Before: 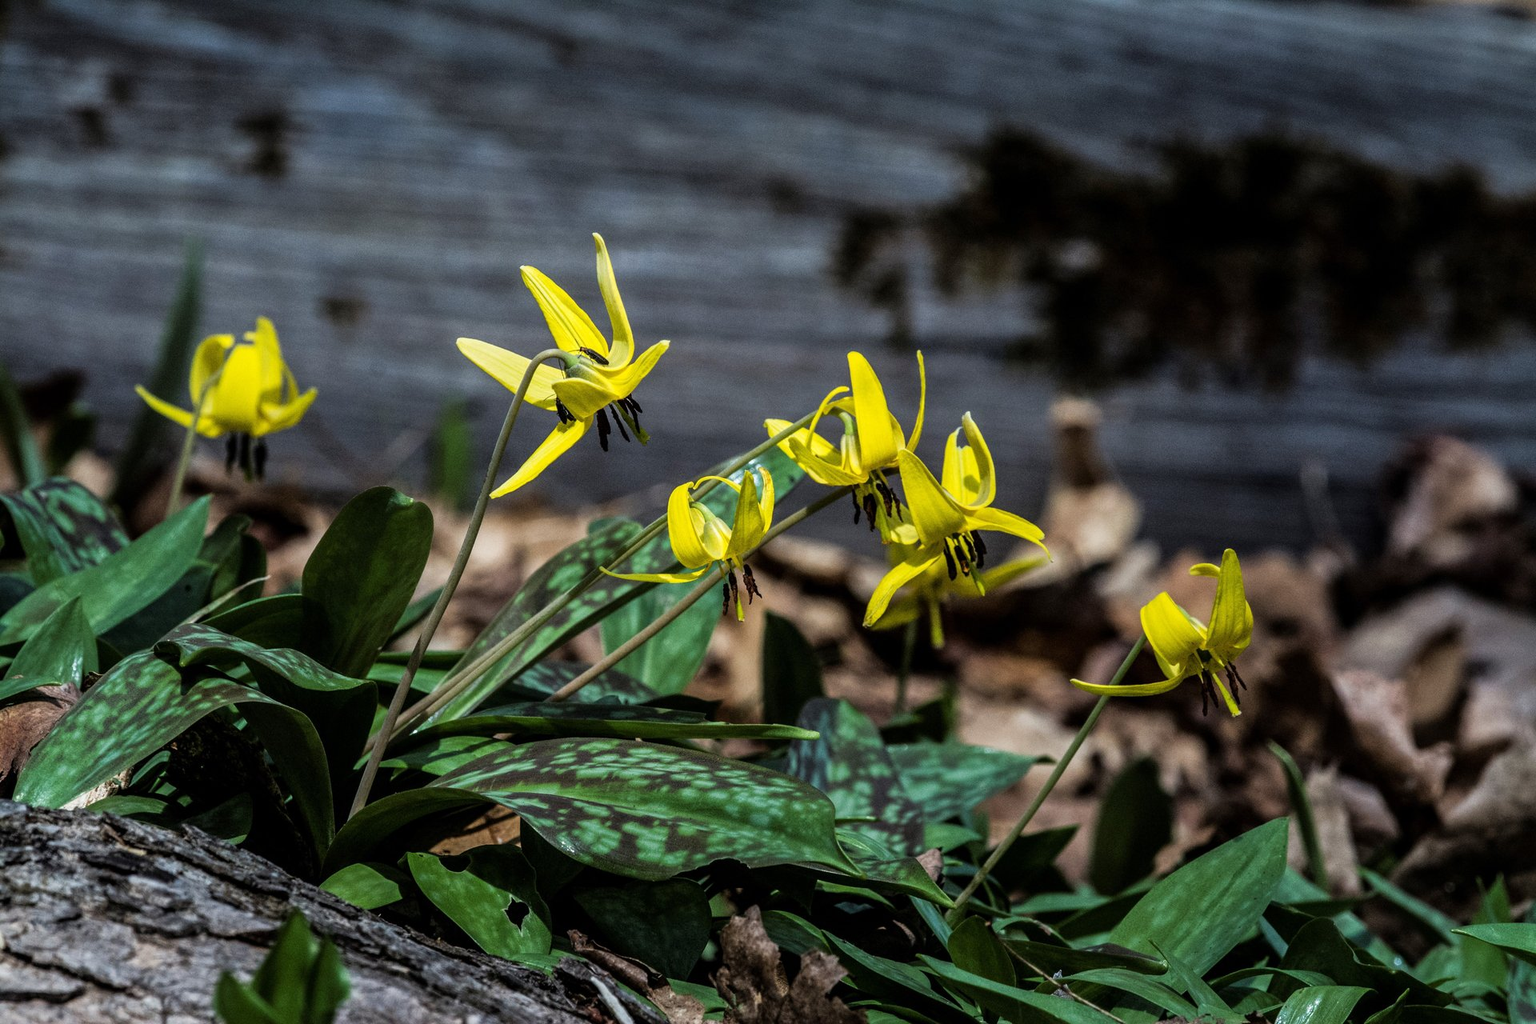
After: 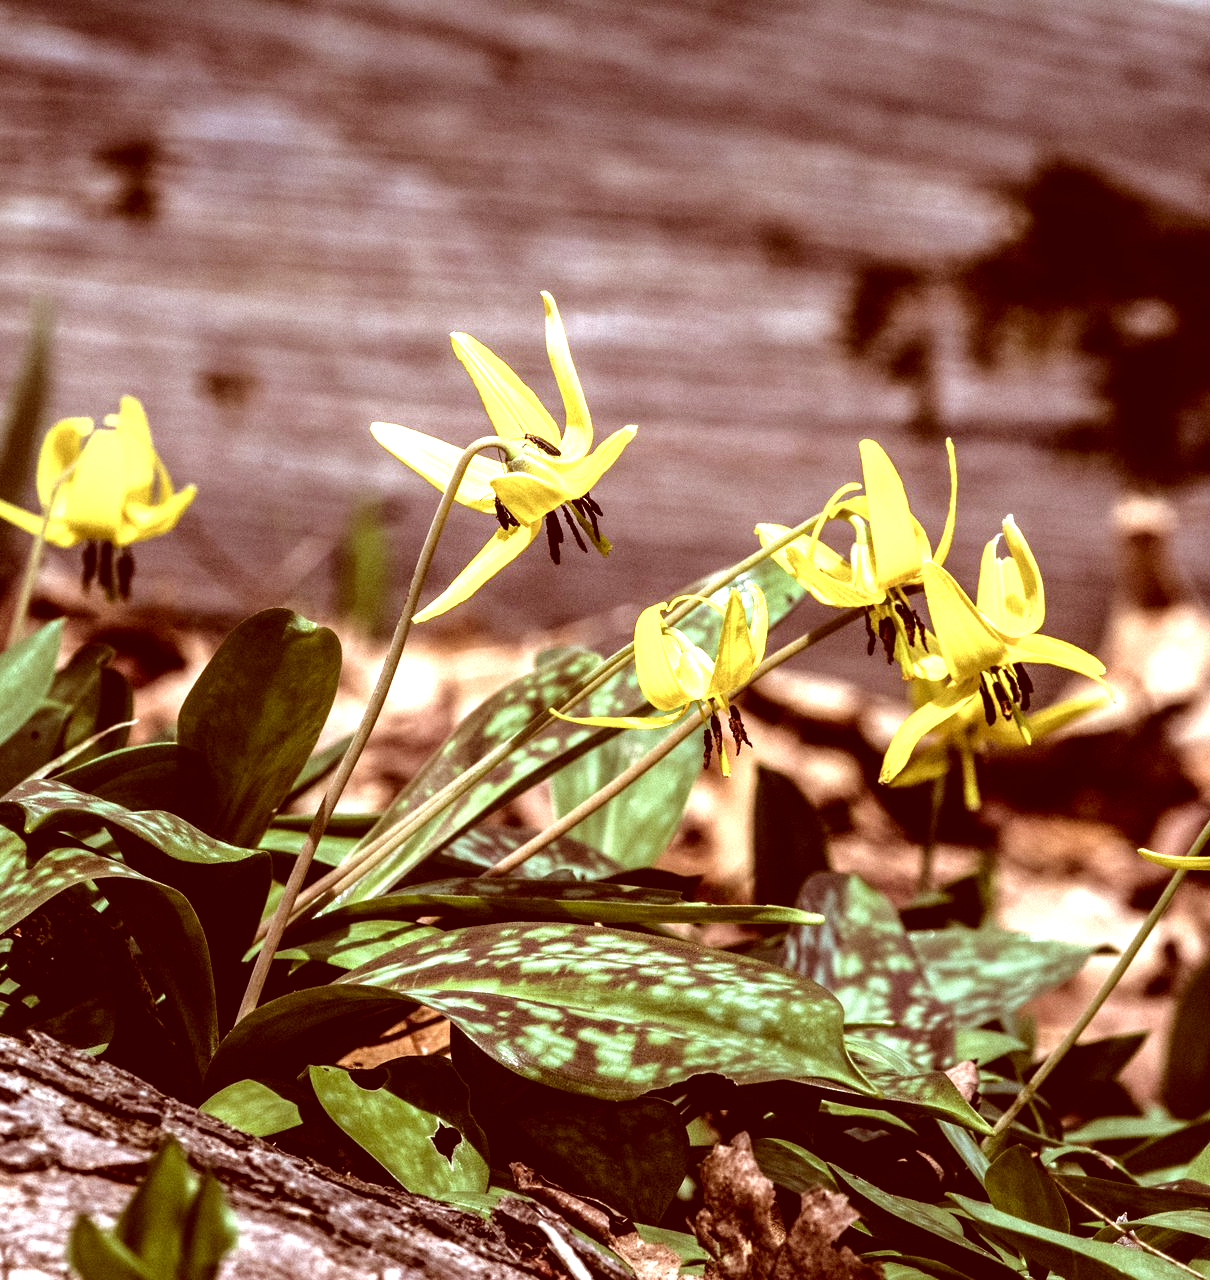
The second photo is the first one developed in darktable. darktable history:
crop: left 10.452%, right 26.482%
color correction: highlights a* 9.27, highlights b* 8.96, shadows a* 39.49, shadows b* 39.25, saturation 0.771
exposure: black level correction 0, exposure 1.2 EV, compensate exposure bias true, compensate highlight preservation false
tone equalizer: -8 EV -0.428 EV, -7 EV -0.369 EV, -6 EV -0.307 EV, -5 EV -0.21 EV, -3 EV 0.19 EV, -2 EV 0.353 EV, -1 EV 0.388 EV, +0 EV 0.445 EV, mask exposure compensation -0.487 EV
